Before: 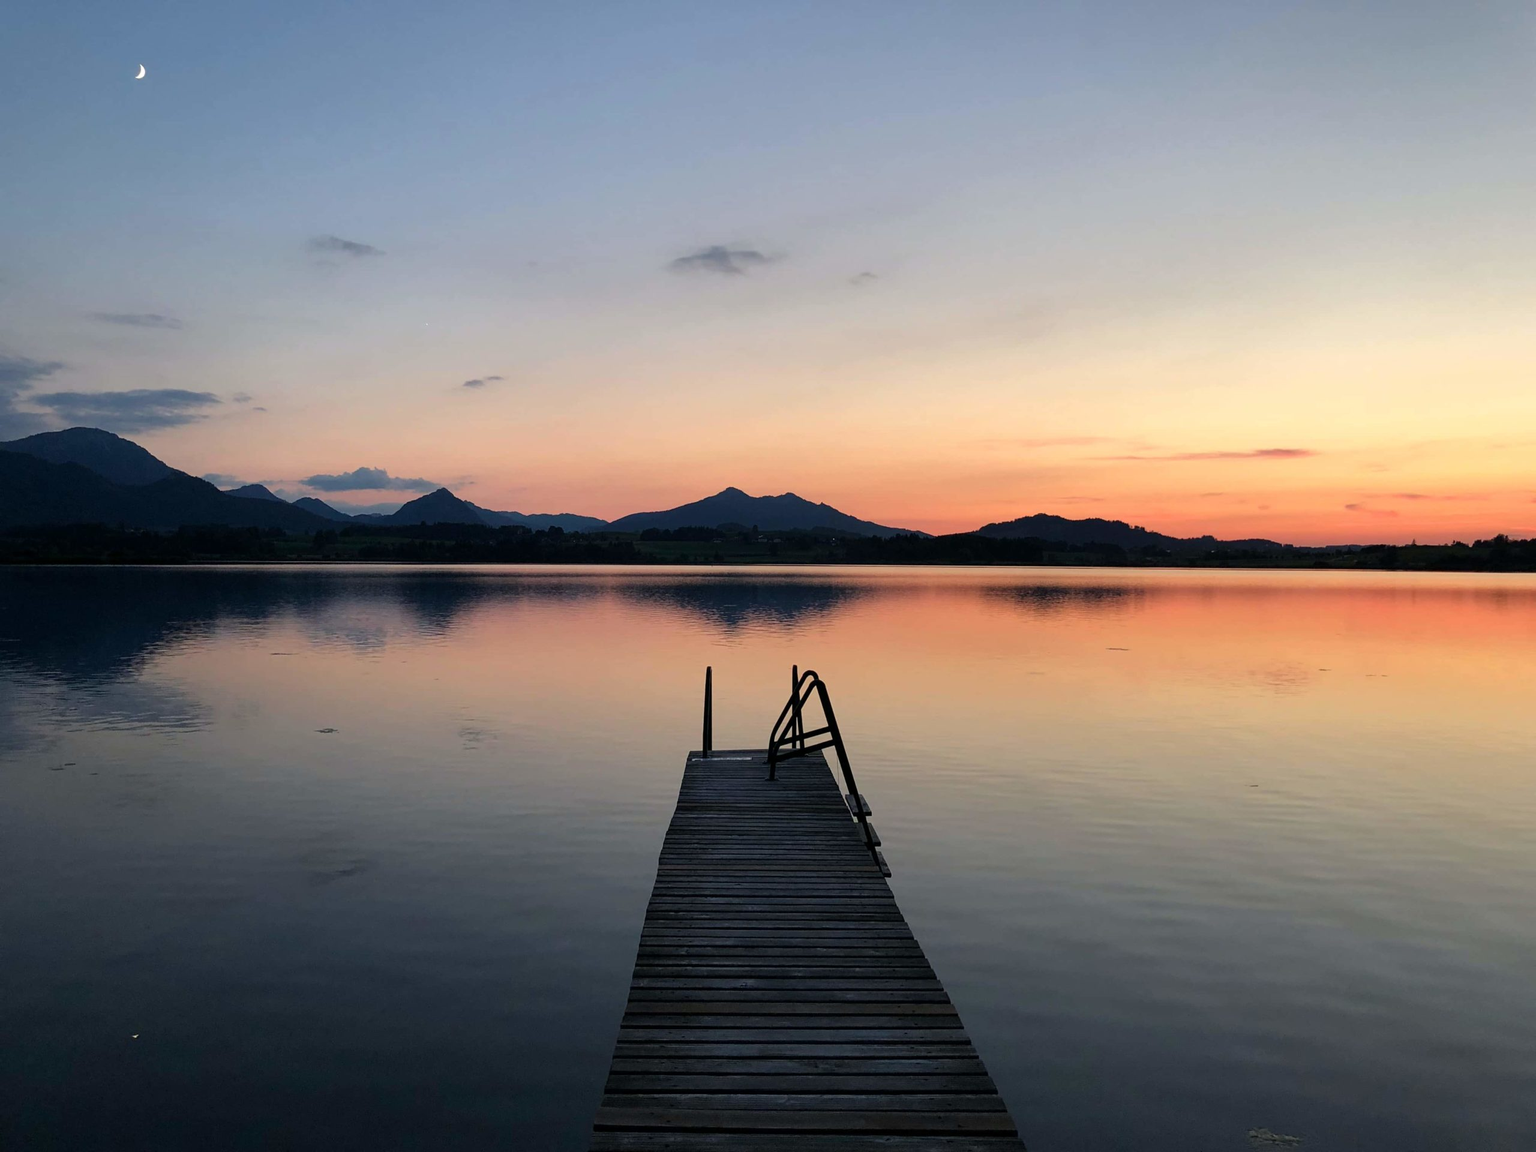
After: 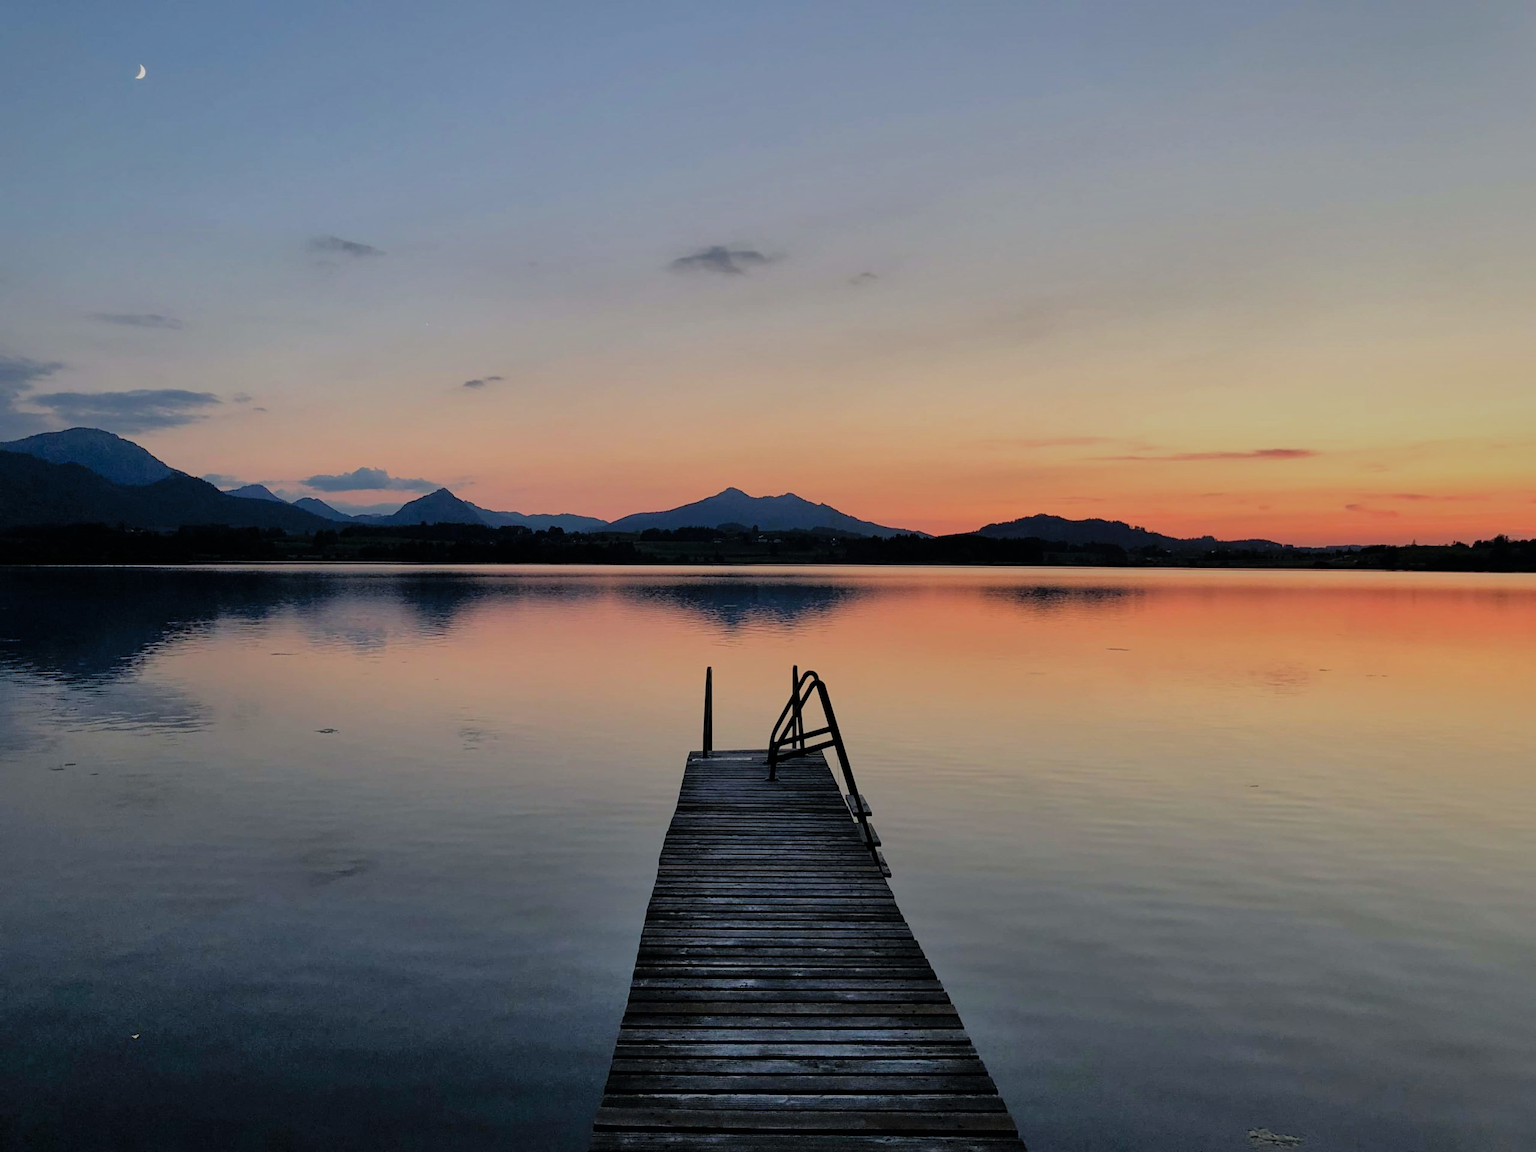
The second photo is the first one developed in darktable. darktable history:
shadows and highlights: shadows 60.39, highlights -59.99, shadows color adjustment 99.15%, highlights color adjustment 0.315%
filmic rgb: black relative exposure -7.65 EV, white relative exposure 4.56 EV, threshold 3 EV, hardness 3.61, color science v6 (2022), enable highlight reconstruction true
